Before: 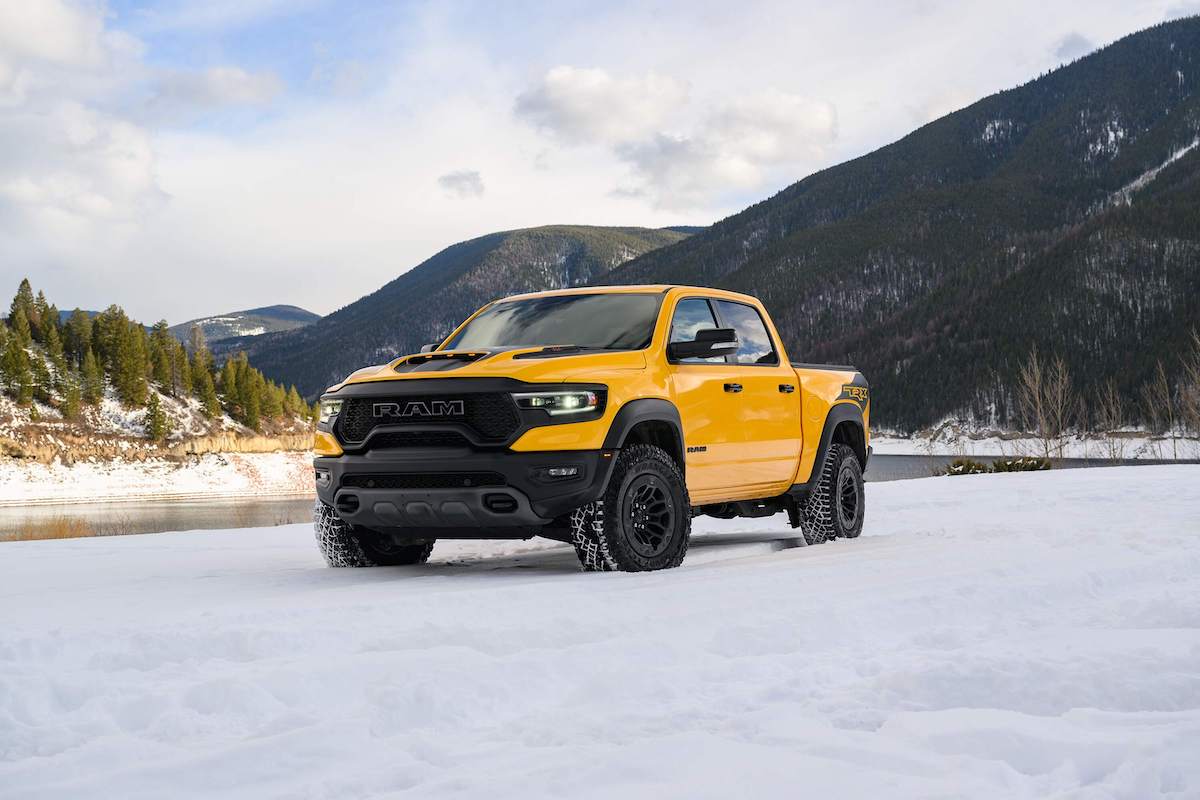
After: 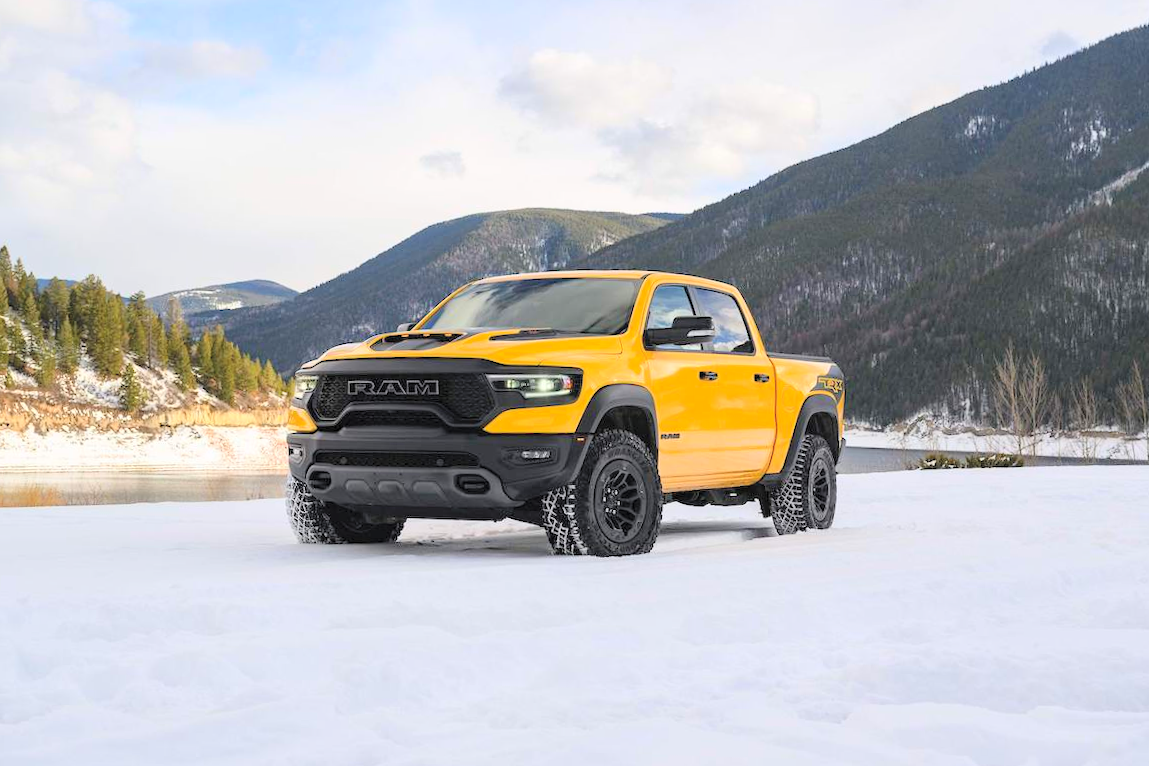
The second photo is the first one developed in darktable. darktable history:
crop and rotate: angle -1.68°
contrast brightness saturation: contrast 0.103, brightness 0.298, saturation 0.136
